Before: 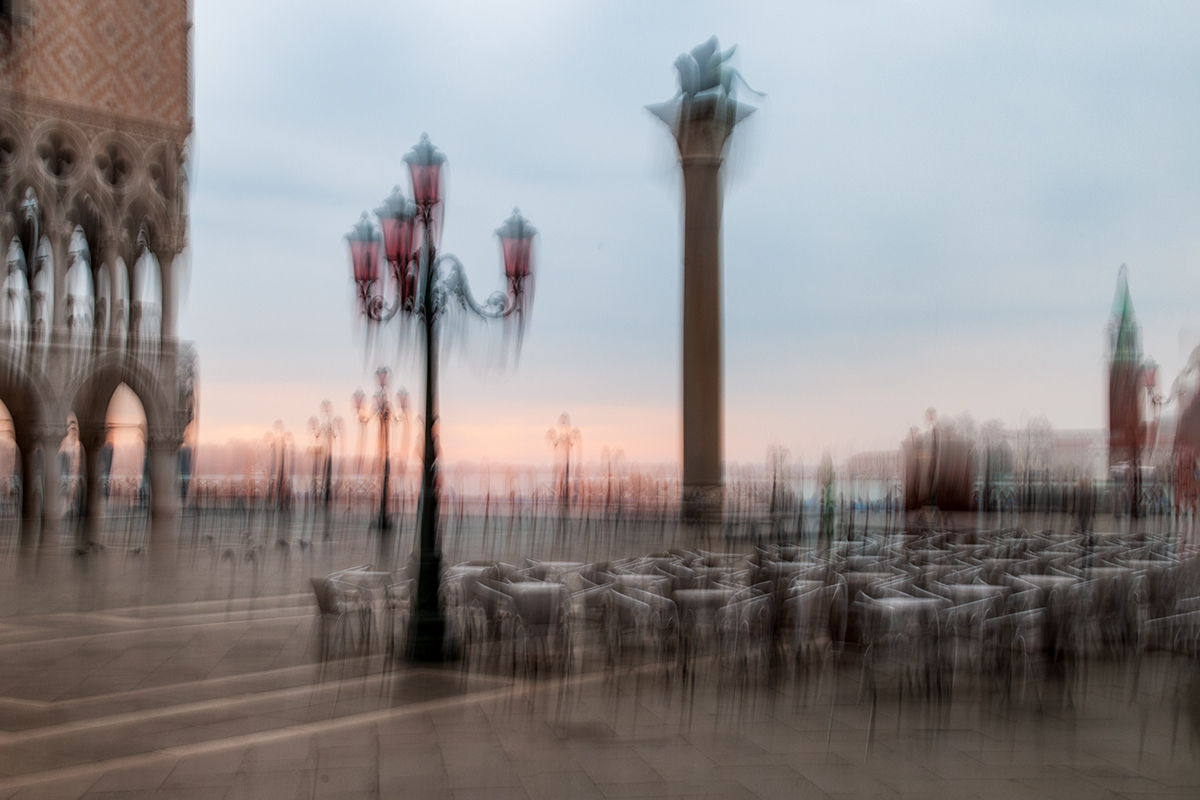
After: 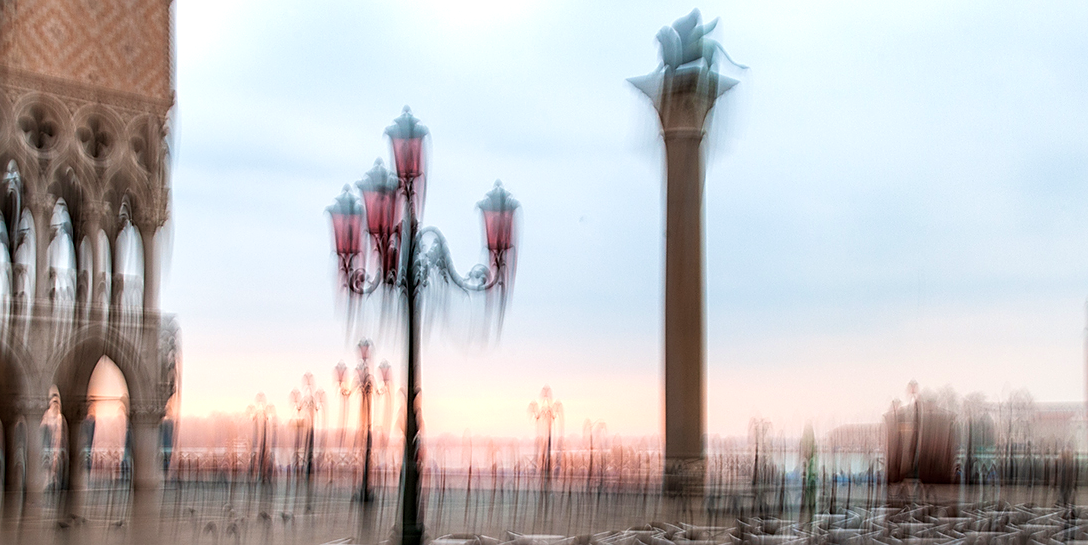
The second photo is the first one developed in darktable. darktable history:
exposure: black level correction 0, exposure 0.499 EV, compensate highlight preservation false
crop: left 1.536%, top 3.379%, right 7.763%, bottom 28.422%
velvia: strength 24.38%
sharpen: on, module defaults
